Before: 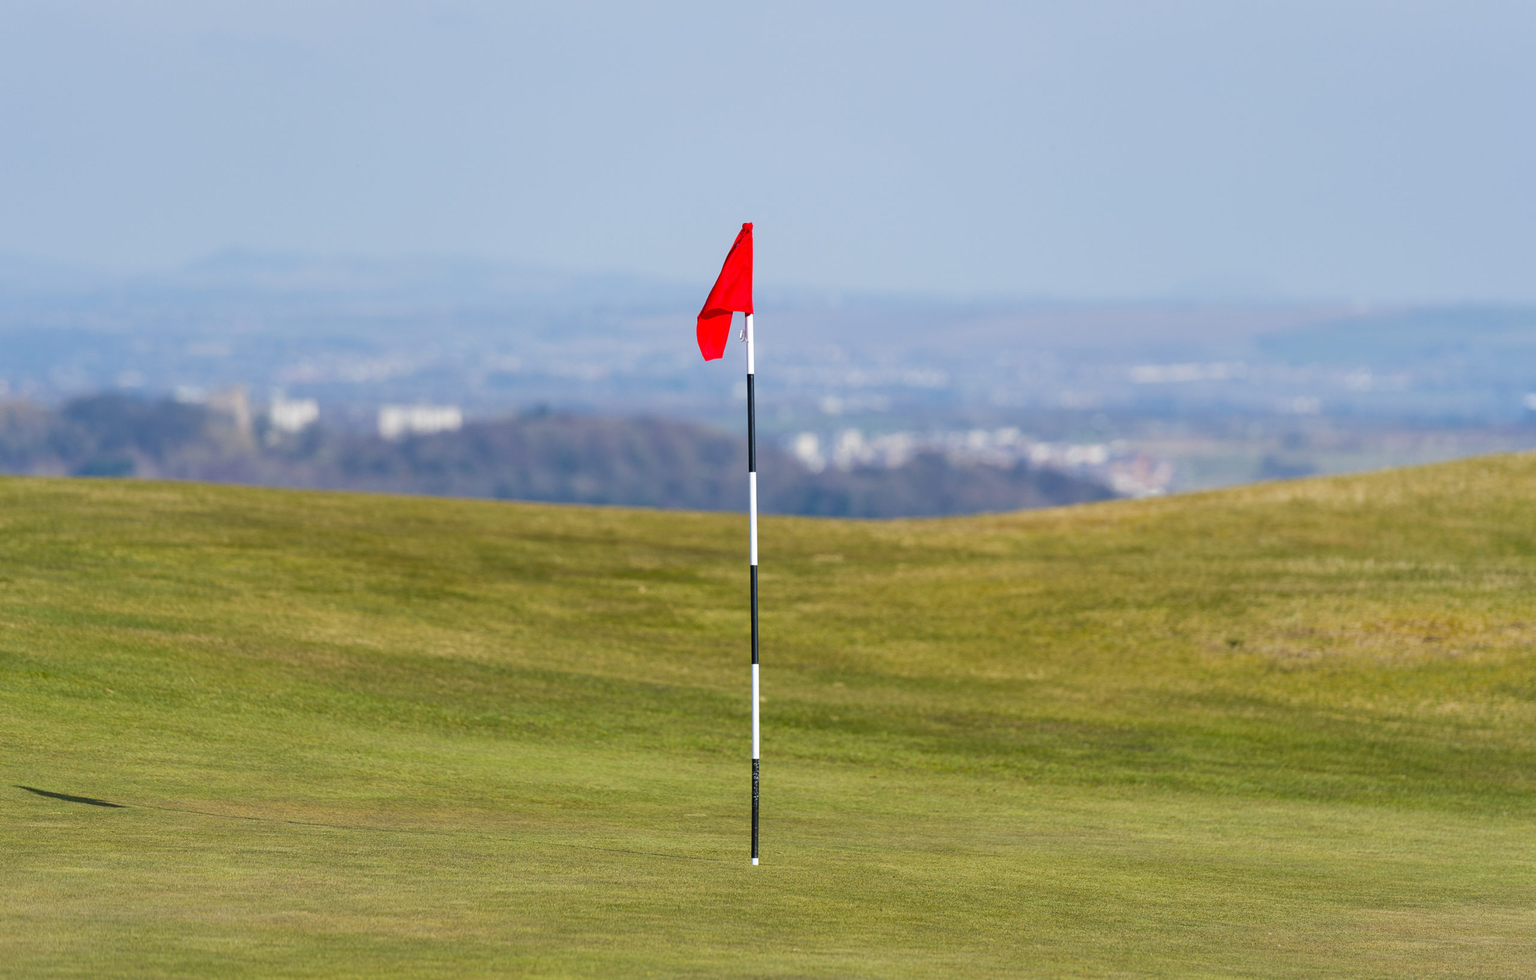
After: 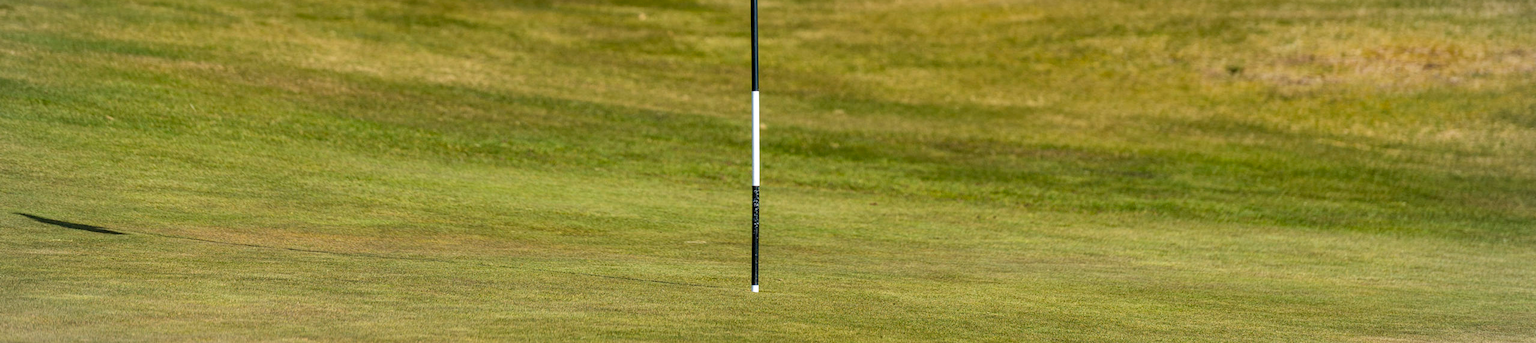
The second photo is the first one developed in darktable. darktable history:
color correction: highlights a* 0.013, highlights b* -0.52
base curve: preserve colors none
crop and rotate: top 58.582%, bottom 6.369%
vignetting: brightness -0.19, saturation -0.31, unbound false
local contrast: detail 130%
